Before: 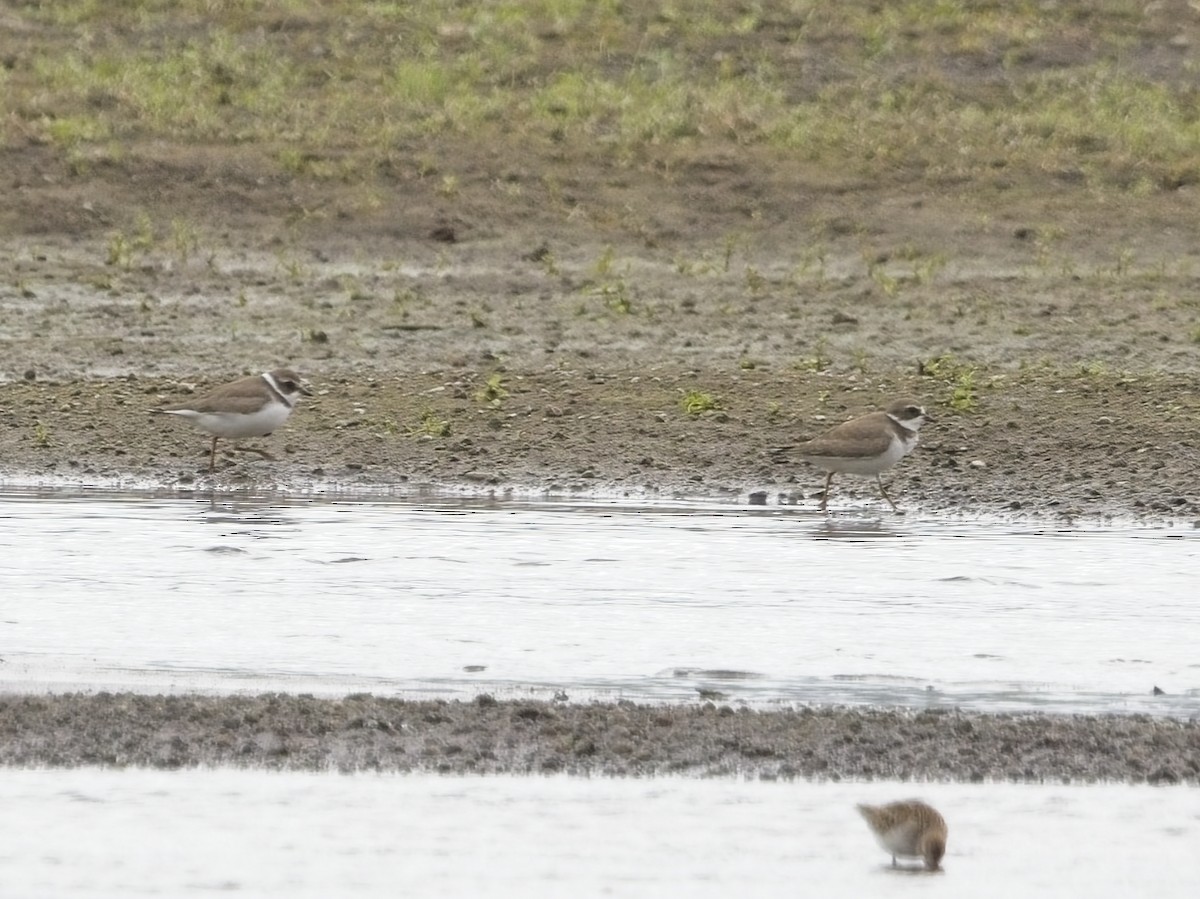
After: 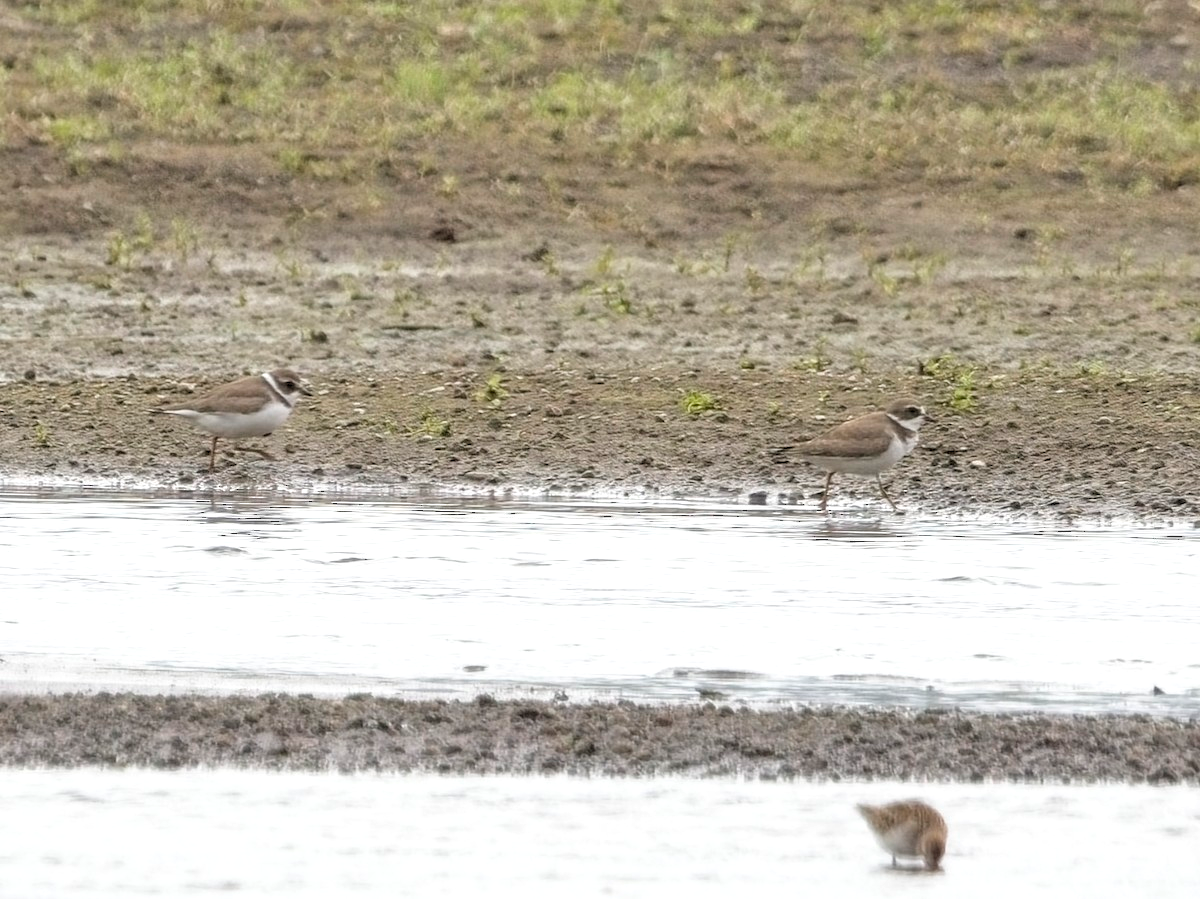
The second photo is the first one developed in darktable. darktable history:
local contrast: on, module defaults
rgb levels: levels [[0.013, 0.434, 0.89], [0, 0.5, 1], [0, 0.5, 1]]
